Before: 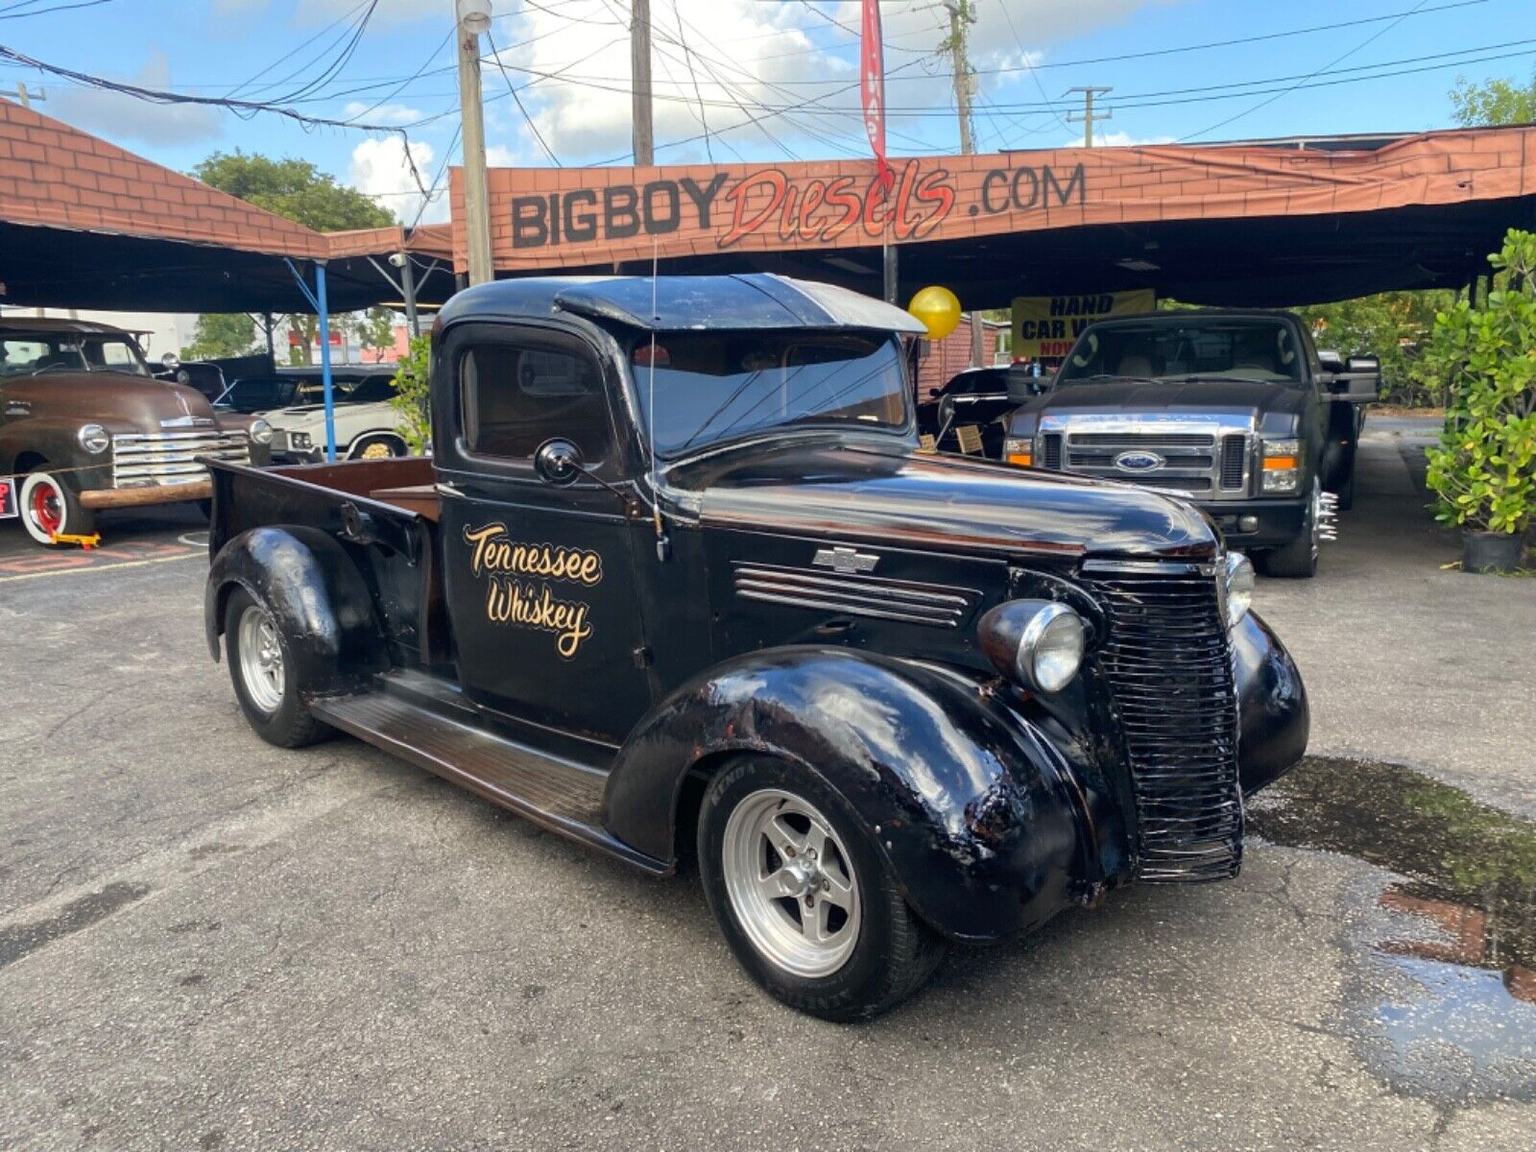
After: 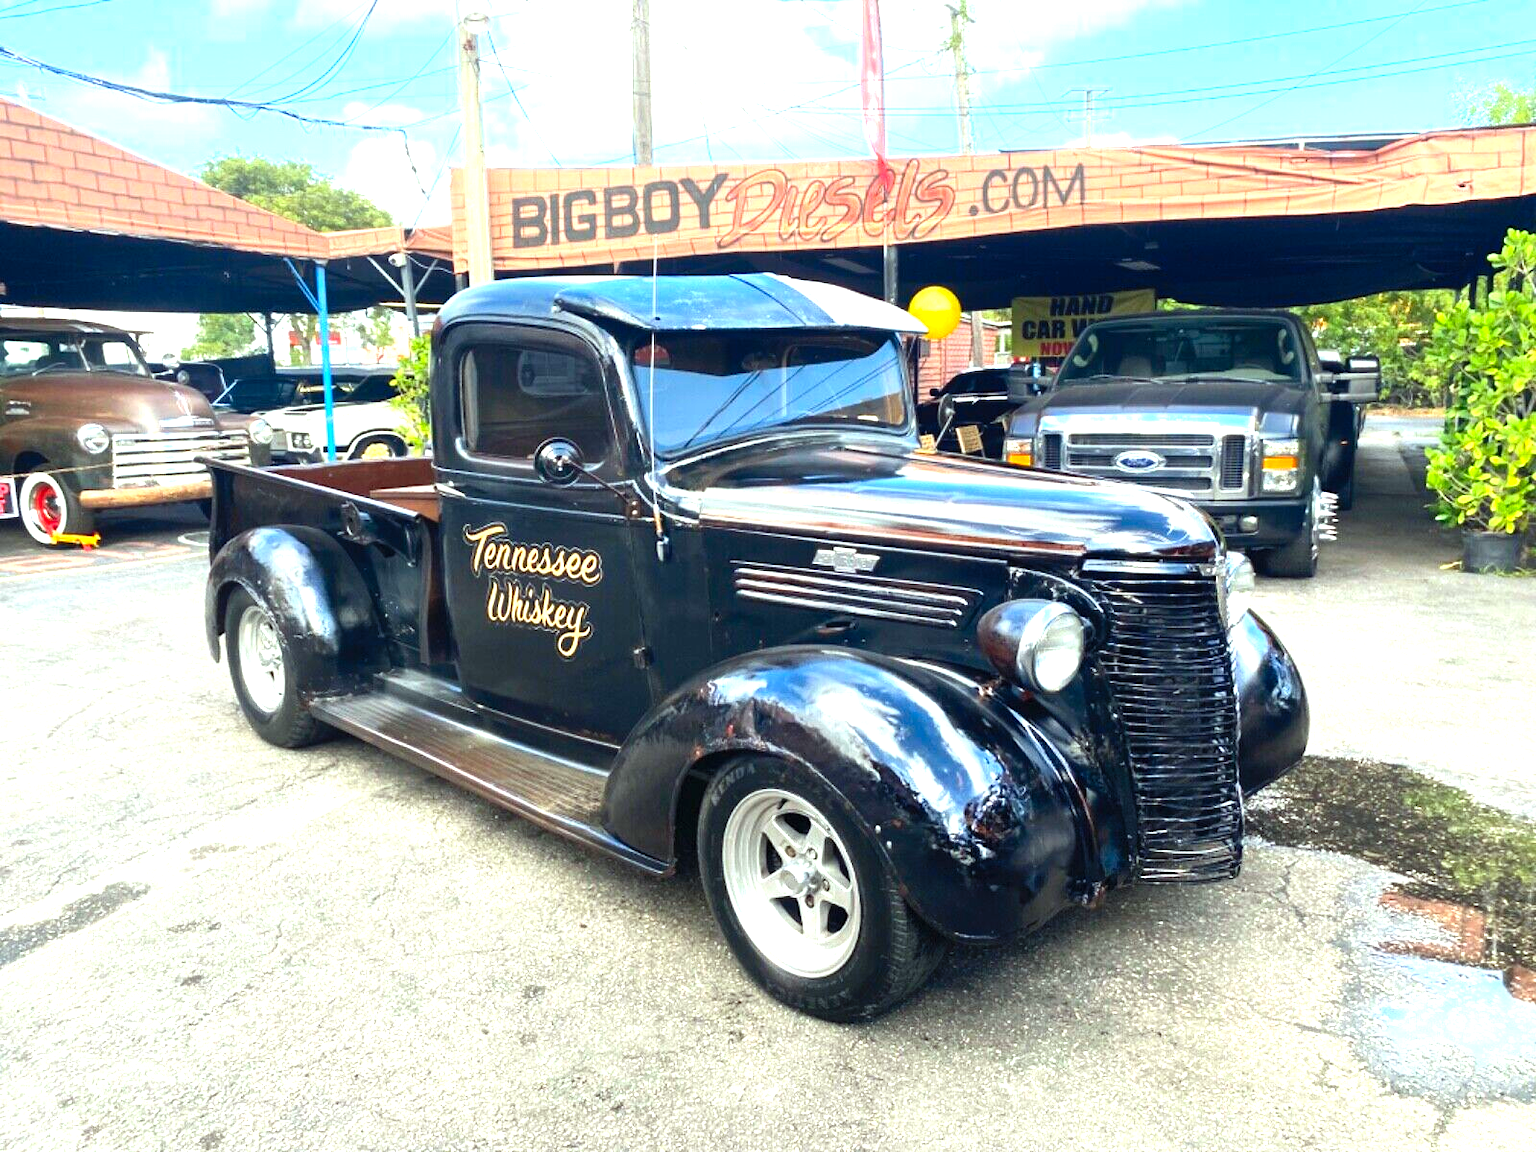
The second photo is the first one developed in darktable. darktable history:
color correction: highlights a* -6.74, highlights b* 0.362
levels: levels [0, 0.374, 0.749]
contrast brightness saturation: contrast 0.201, brightness 0.159, saturation 0.226
